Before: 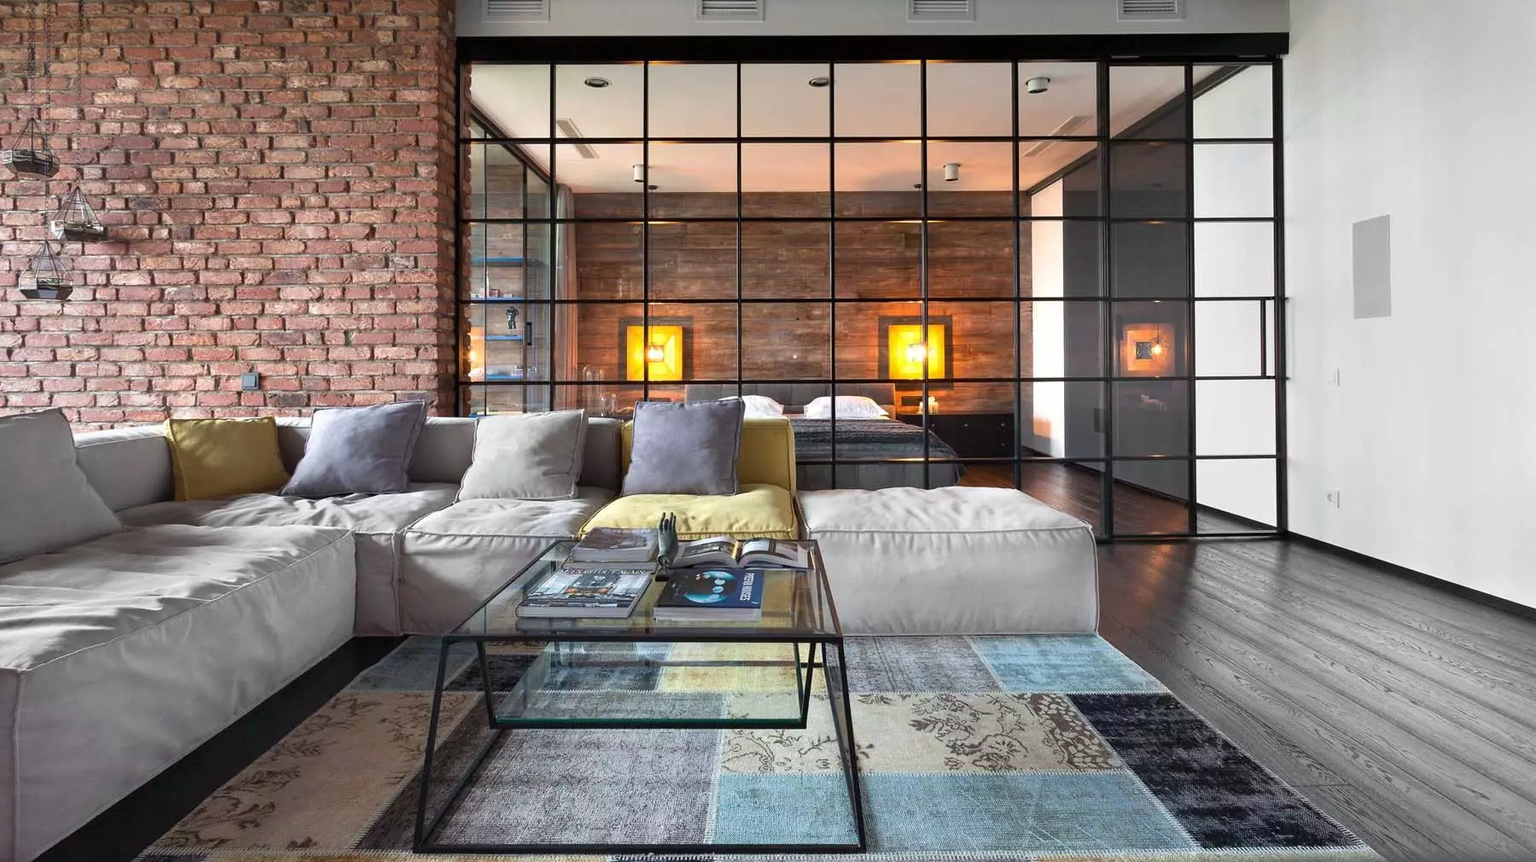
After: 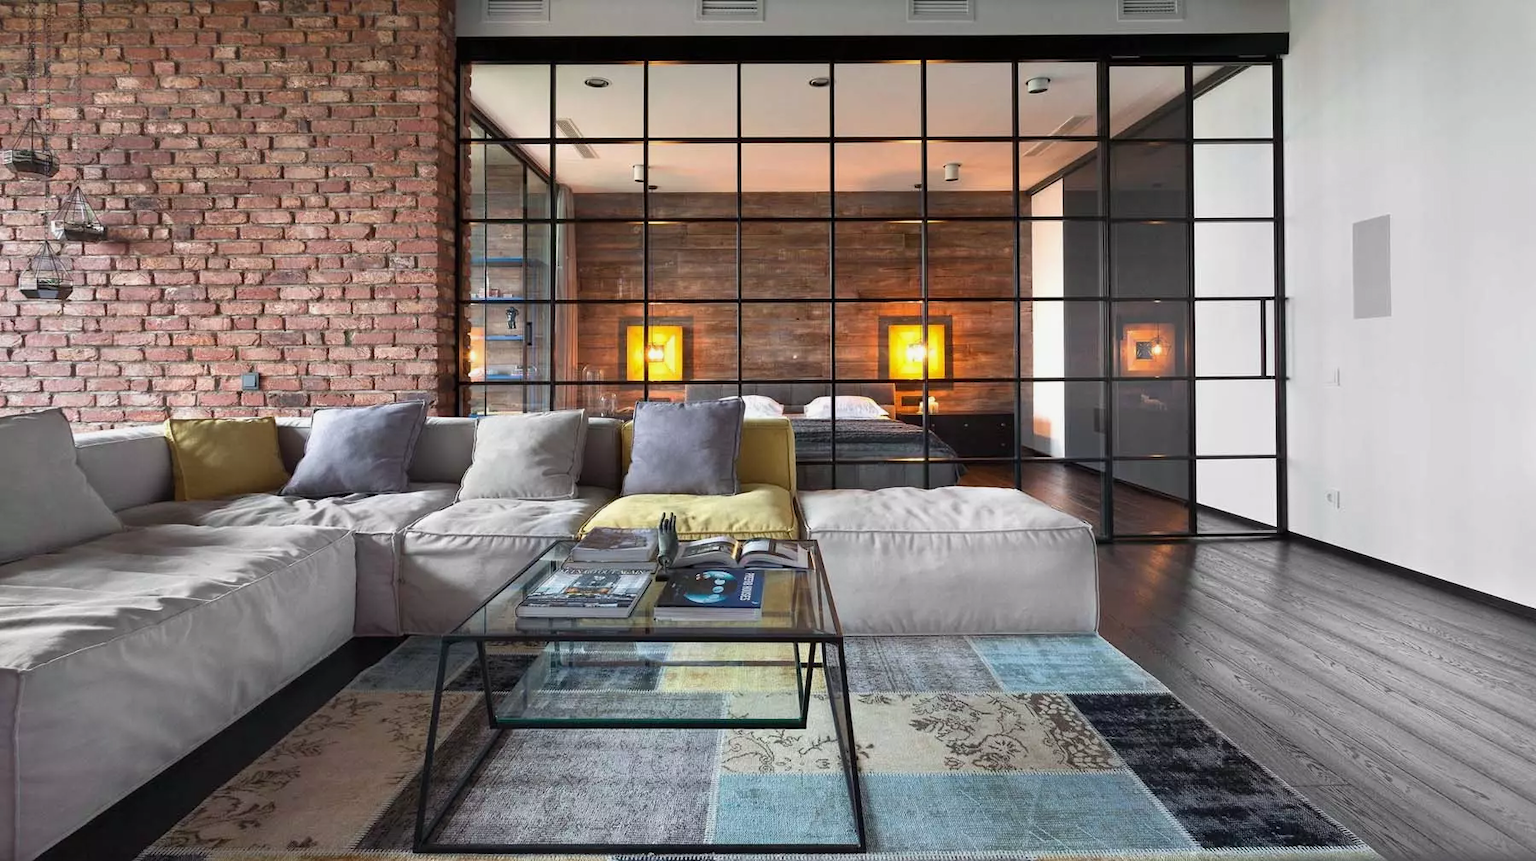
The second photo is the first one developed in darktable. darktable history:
exposure: exposure -0.116 EV, compensate highlight preservation false
